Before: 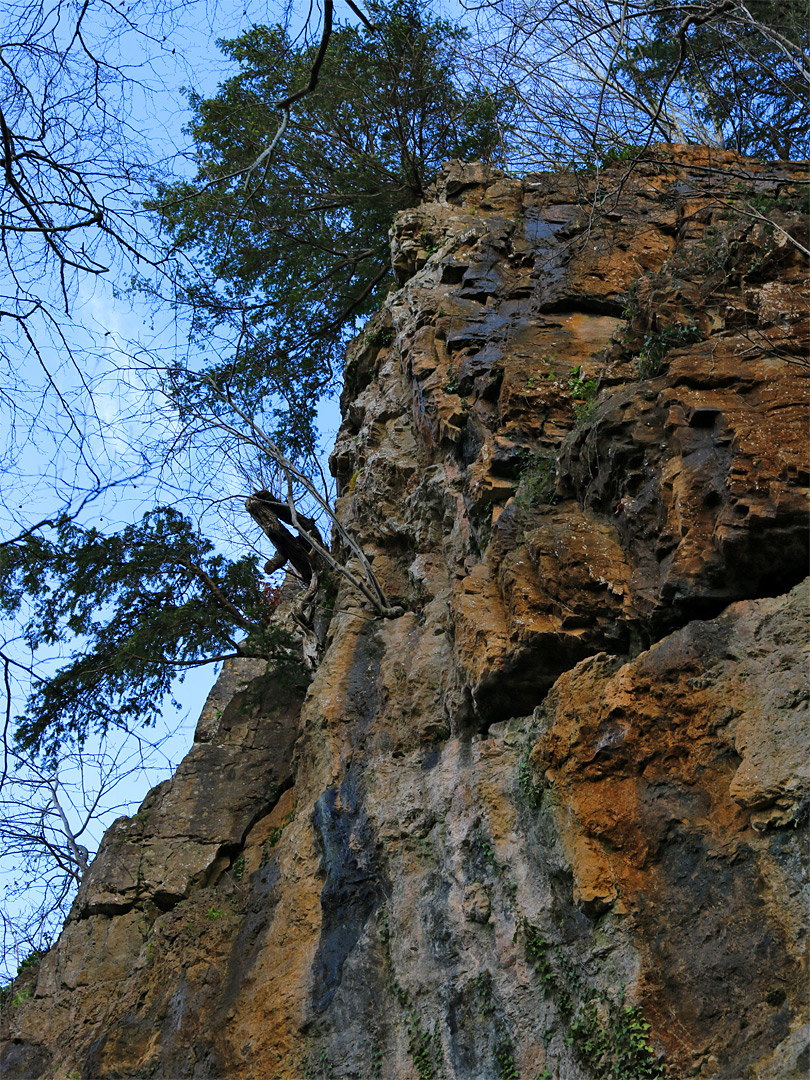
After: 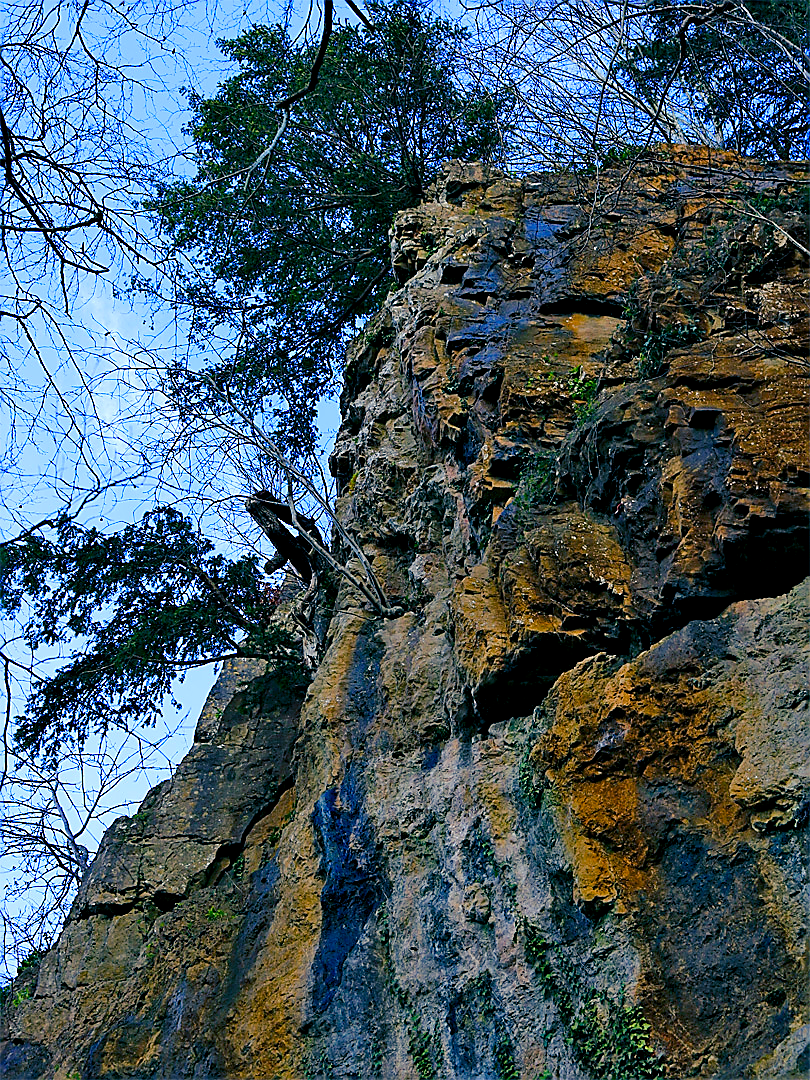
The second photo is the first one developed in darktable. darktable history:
color balance rgb: shadows lift › luminance -41.104%, shadows lift › chroma 14.298%, shadows lift › hue 258°, global offset › luminance -0.468%, perceptual saturation grading › global saturation 20%, perceptual saturation grading › highlights -24.851%, perceptual saturation grading › shadows 49.456%, perceptual brilliance grading › mid-tones 10.977%, perceptual brilliance grading › shadows 14.28%, global vibrance 20%
sharpen: radius 1.349, amount 1.252, threshold 0.708
